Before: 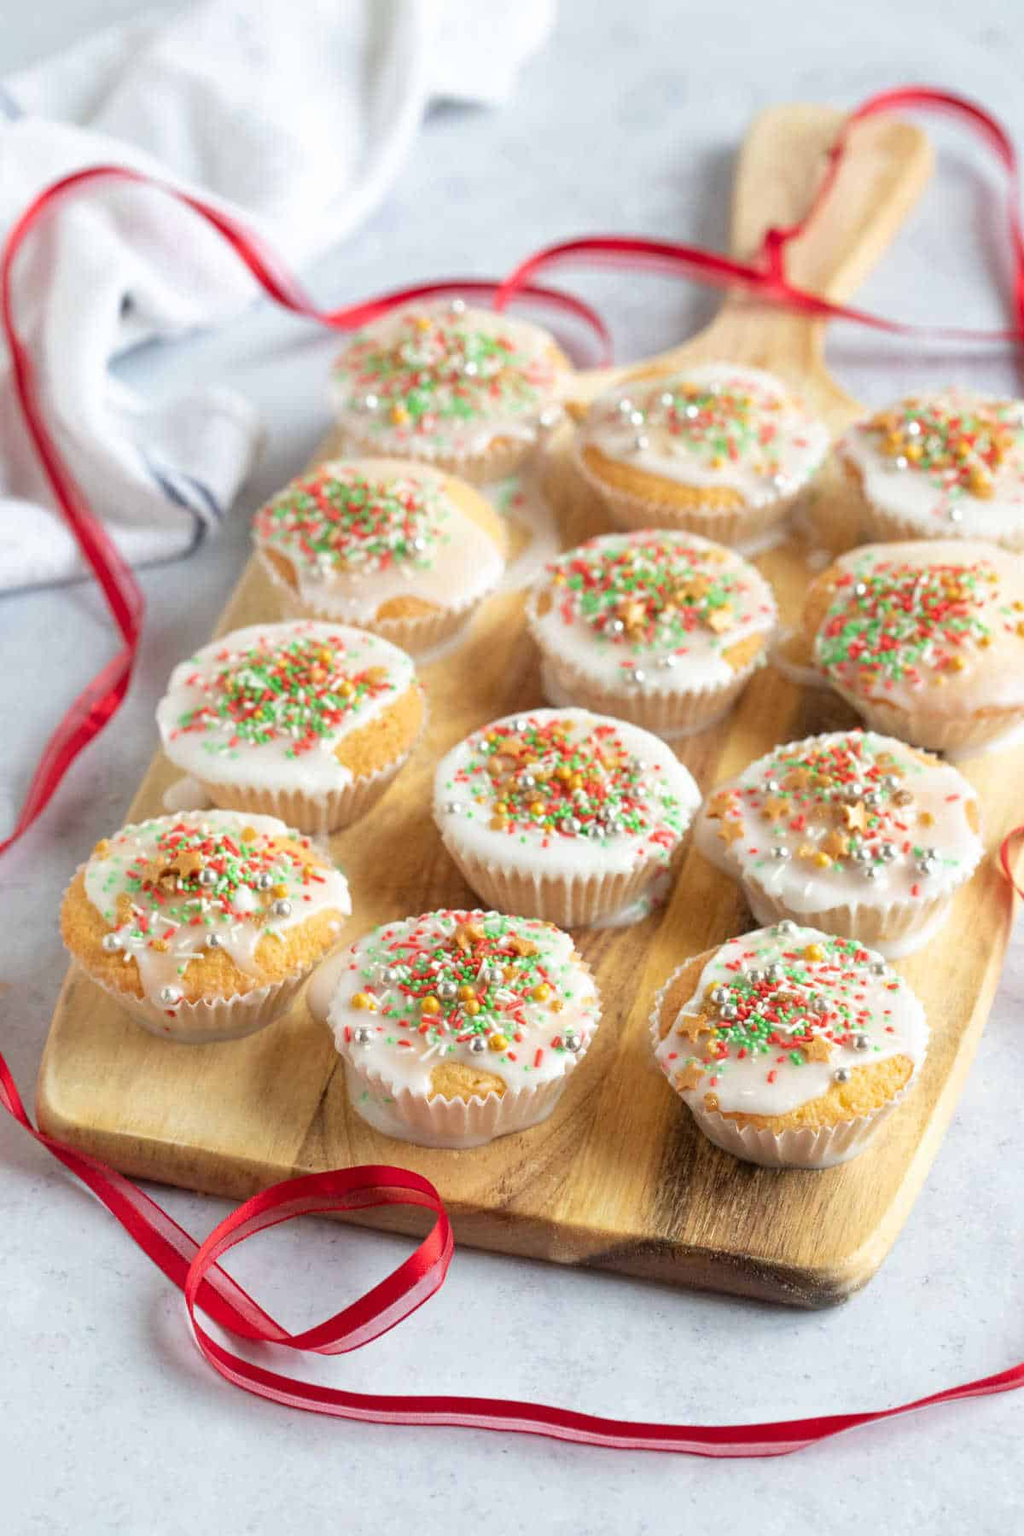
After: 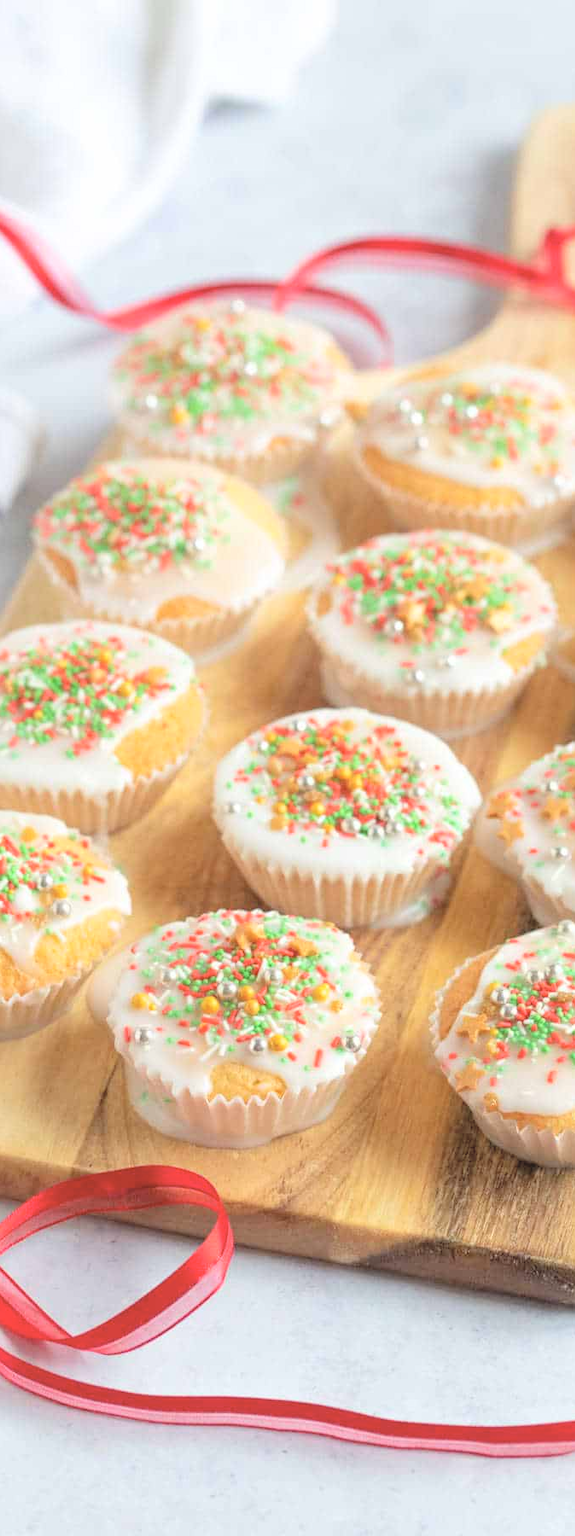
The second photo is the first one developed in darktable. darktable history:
contrast brightness saturation: brightness 0.275
crop: left 21.532%, right 22.237%
